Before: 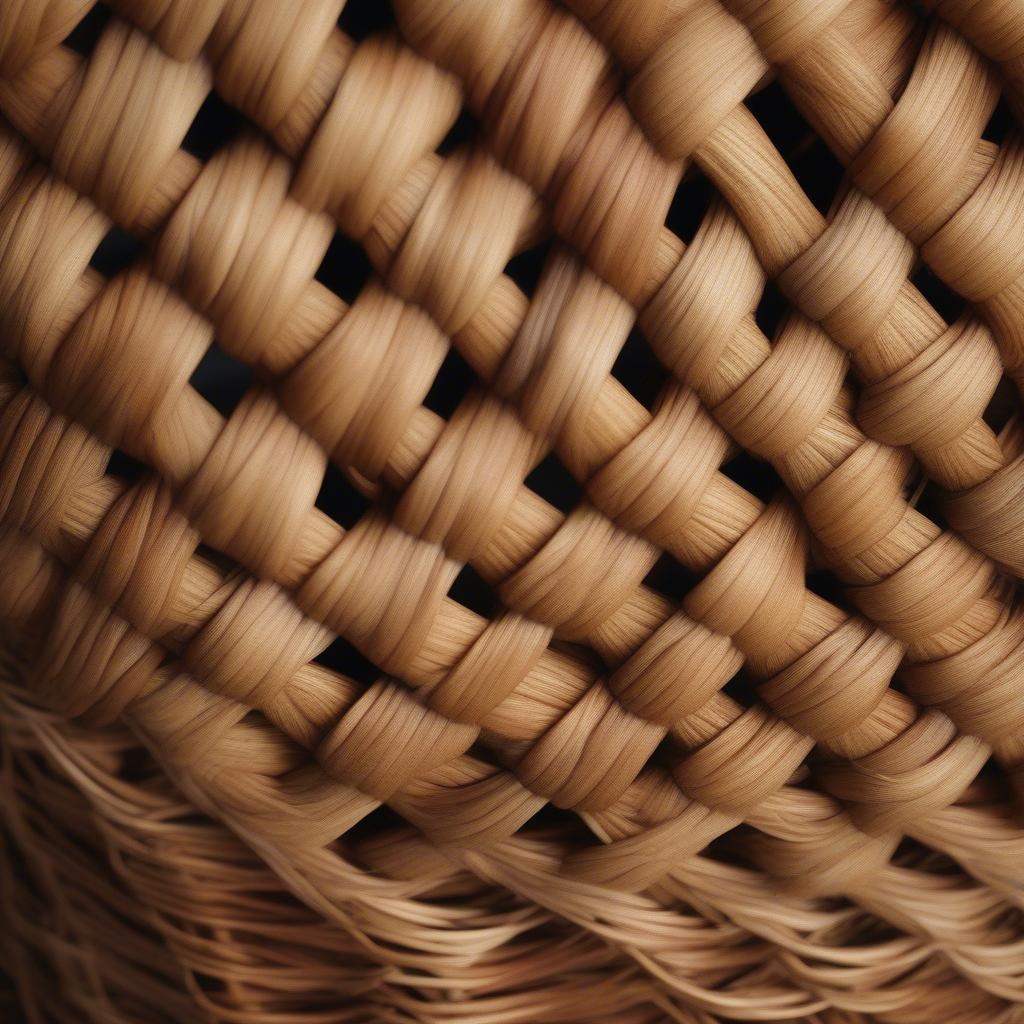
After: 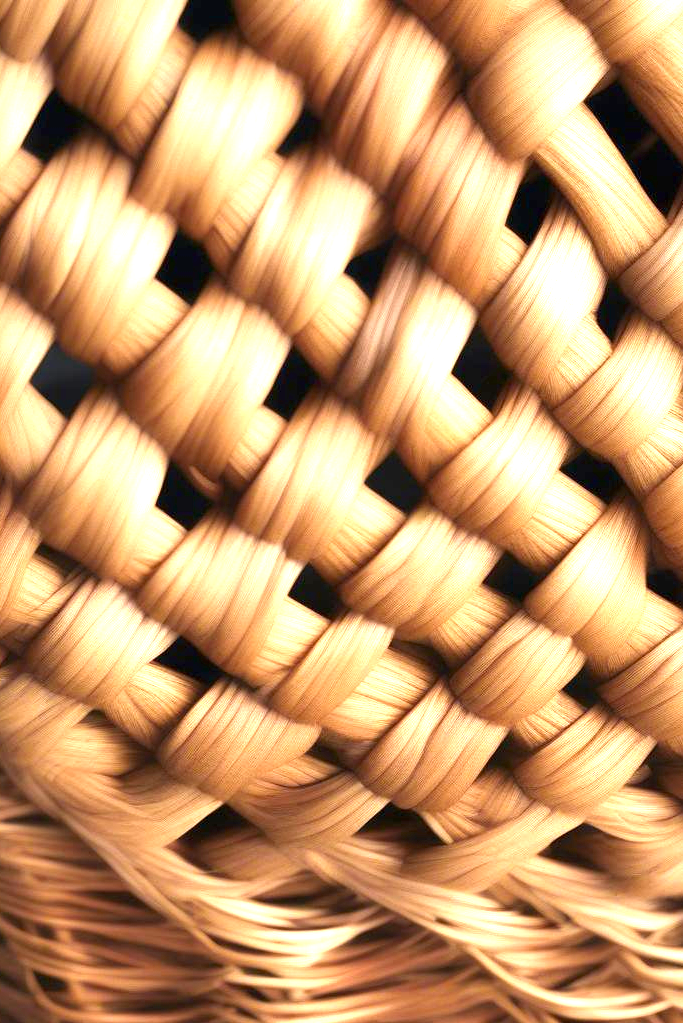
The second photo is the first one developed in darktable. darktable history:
crop and rotate: left 15.554%, right 17.688%
exposure: black level correction 0.001, exposure 1.845 EV, compensate highlight preservation false
